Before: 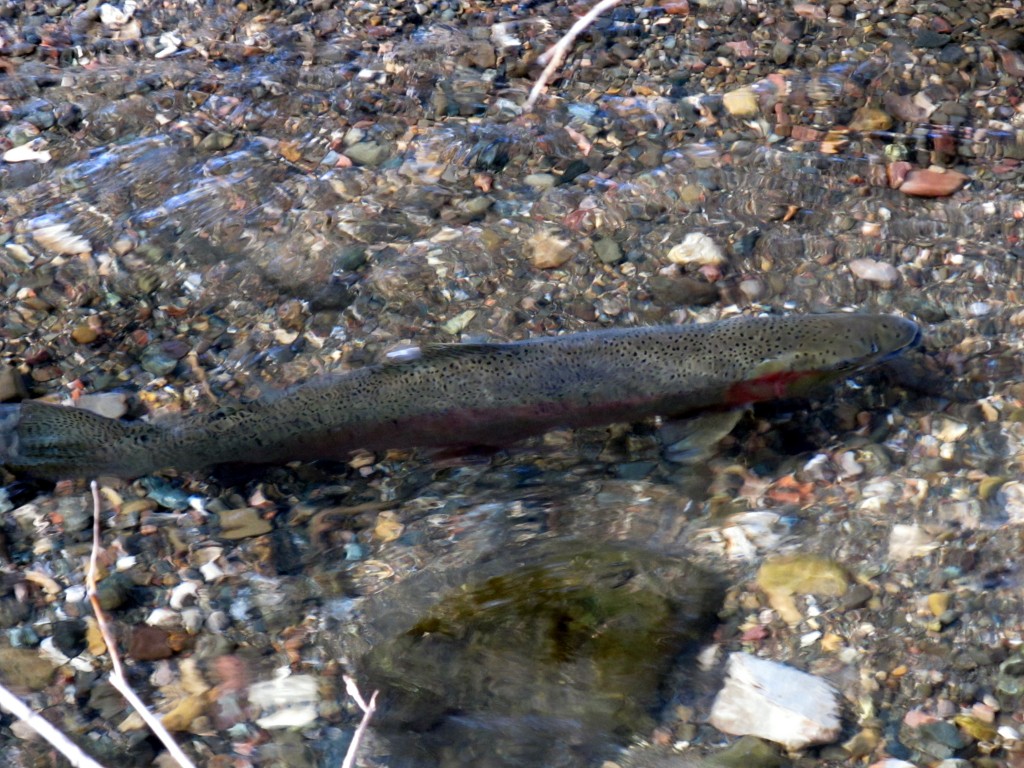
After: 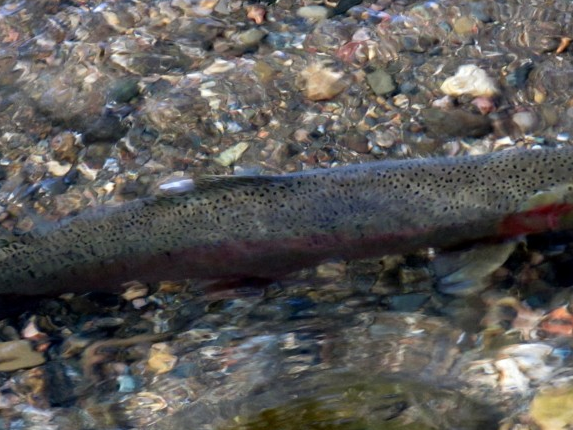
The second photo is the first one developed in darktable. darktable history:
crop and rotate: left 22.231%, top 21.945%, right 21.732%, bottom 21.986%
